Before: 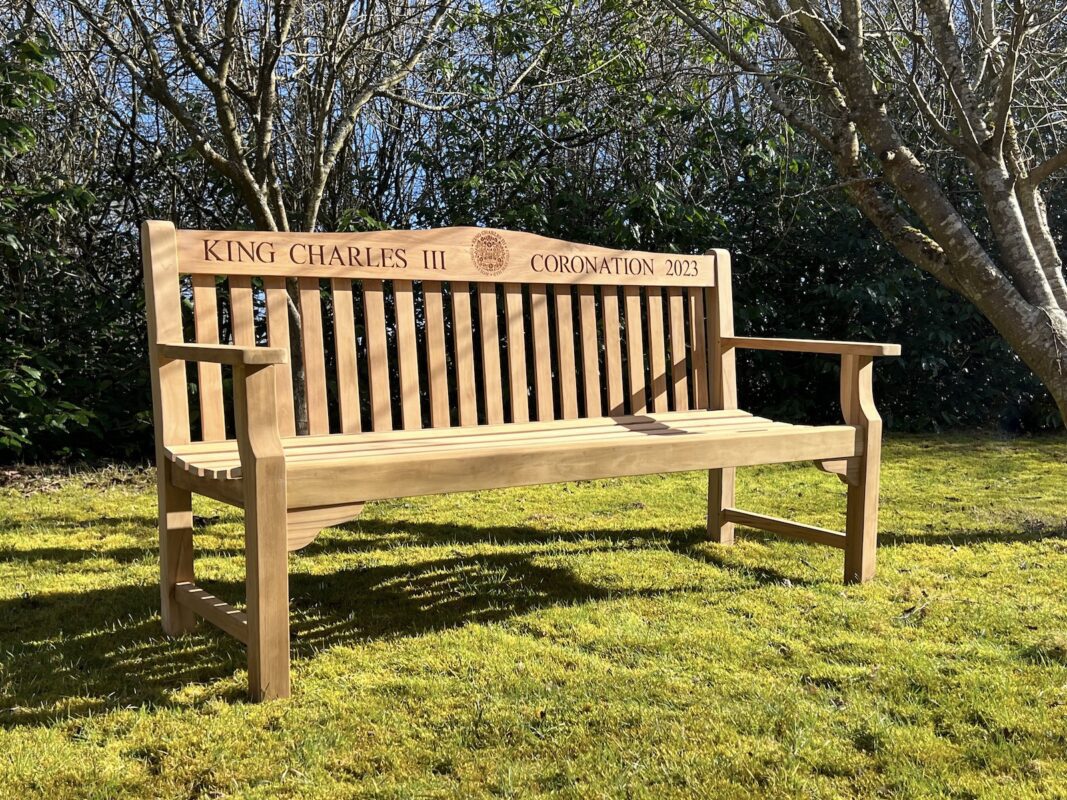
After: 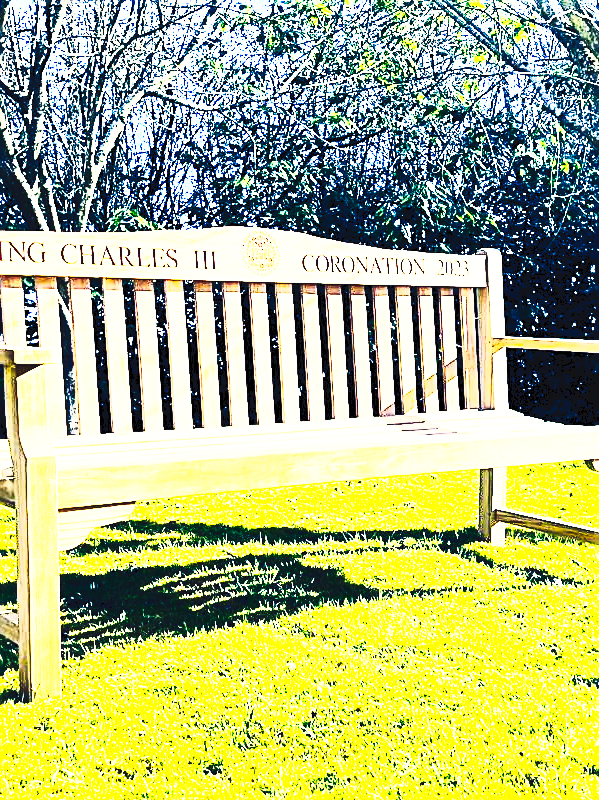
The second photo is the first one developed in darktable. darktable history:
crop: left 21.527%, right 22.281%
color balance rgb: shadows lift › luminance -40.769%, shadows lift › chroma 14.442%, shadows lift › hue 259.15°, global offset › chroma 0.095%, global offset › hue 250.84°, perceptual saturation grading › global saturation 25.645%, perceptual brilliance grading › mid-tones 10.135%, perceptual brilliance grading › shadows 14.524%, global vibrance 20%
sharpen: on, module defaults
contrast brightness saturation: contrast 0.638, brightness 0.328, saturation 0.149
exposure: exposure 0.604 EV, compensate exposure bias true, compensate highlight preservation false
base curve: curves: ch0 [(0, 0) (0.012, 0.01) (0.073, 0.168) (0.31, 0.711) (0.645, 0.957) (1, 1)], preserve colors none
tone curve: curves: ch0 [(0, 0) (0.003, 0.06) (0.011, 0.059) (0.025, 0.065) (0.044, 0.076) (0.069, 0.088) (0.1, 0.102) (0.136, 0.116) (0.177, 0.137) (0.224, 0.169) (0.277, 0.214) (0.335, 0.271) (0.399, 0.356) (0.468, 0.459) (0.543, 0.579) (0.623, 0.705) (0.709, 0.823) (0.801, 0.918) (0.898, 0.963) (1, 1)], preserve colors none
